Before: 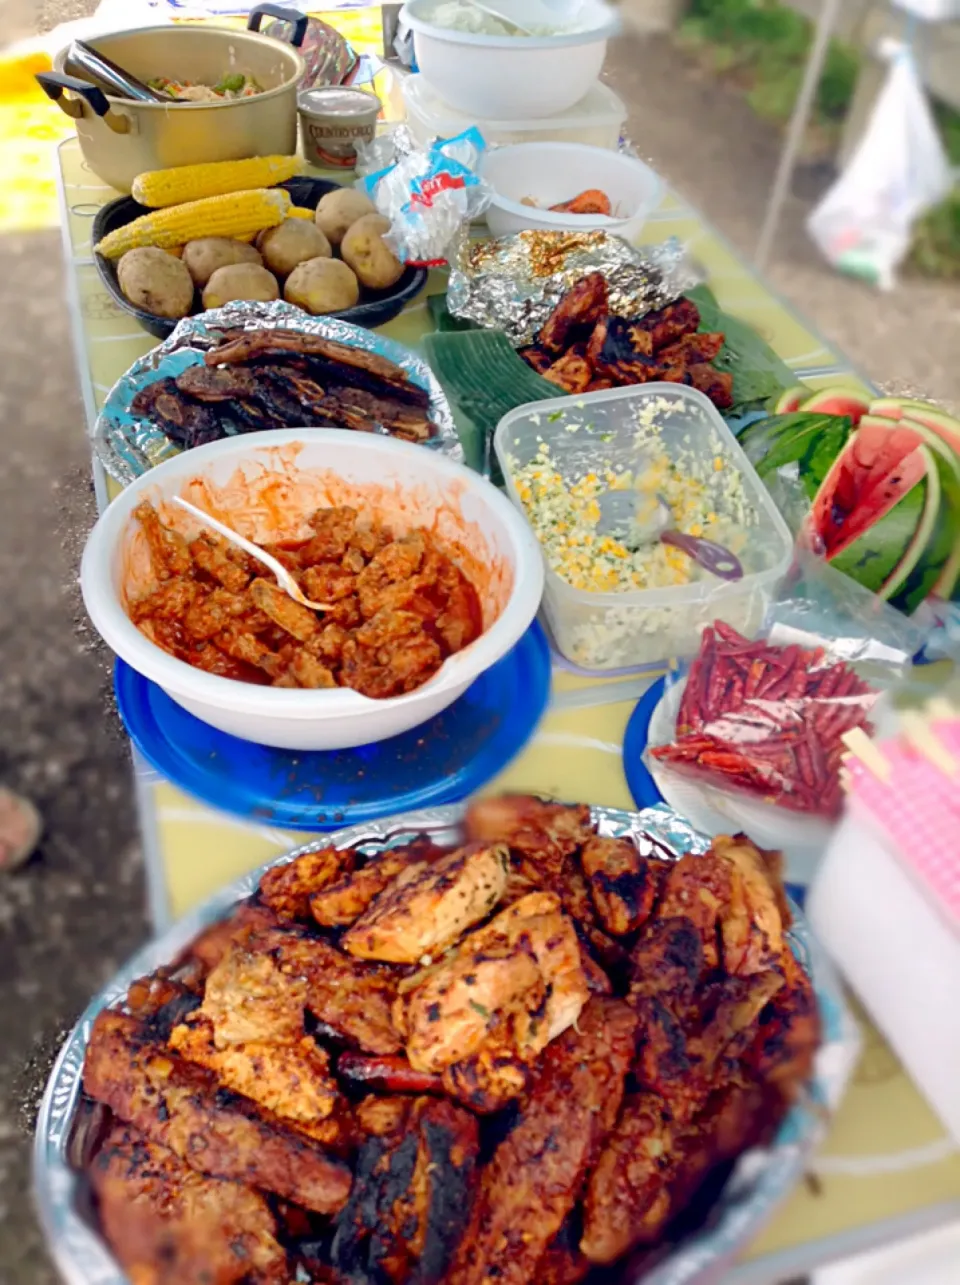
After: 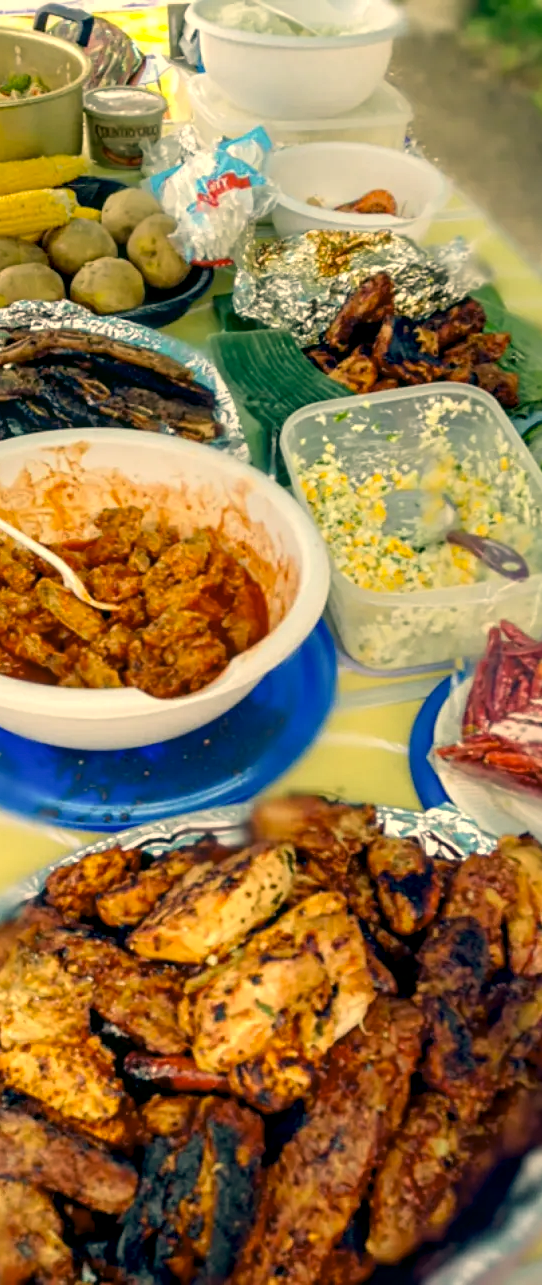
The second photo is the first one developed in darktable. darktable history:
crop and rotate: left 22.356%, right 21.175%
base curve: preserve colors none
color correction: highlights a* 5.27, highlights b* 24.93, shadows a* -15.91, shadows b* 3.7
local contrast: detail 130%
